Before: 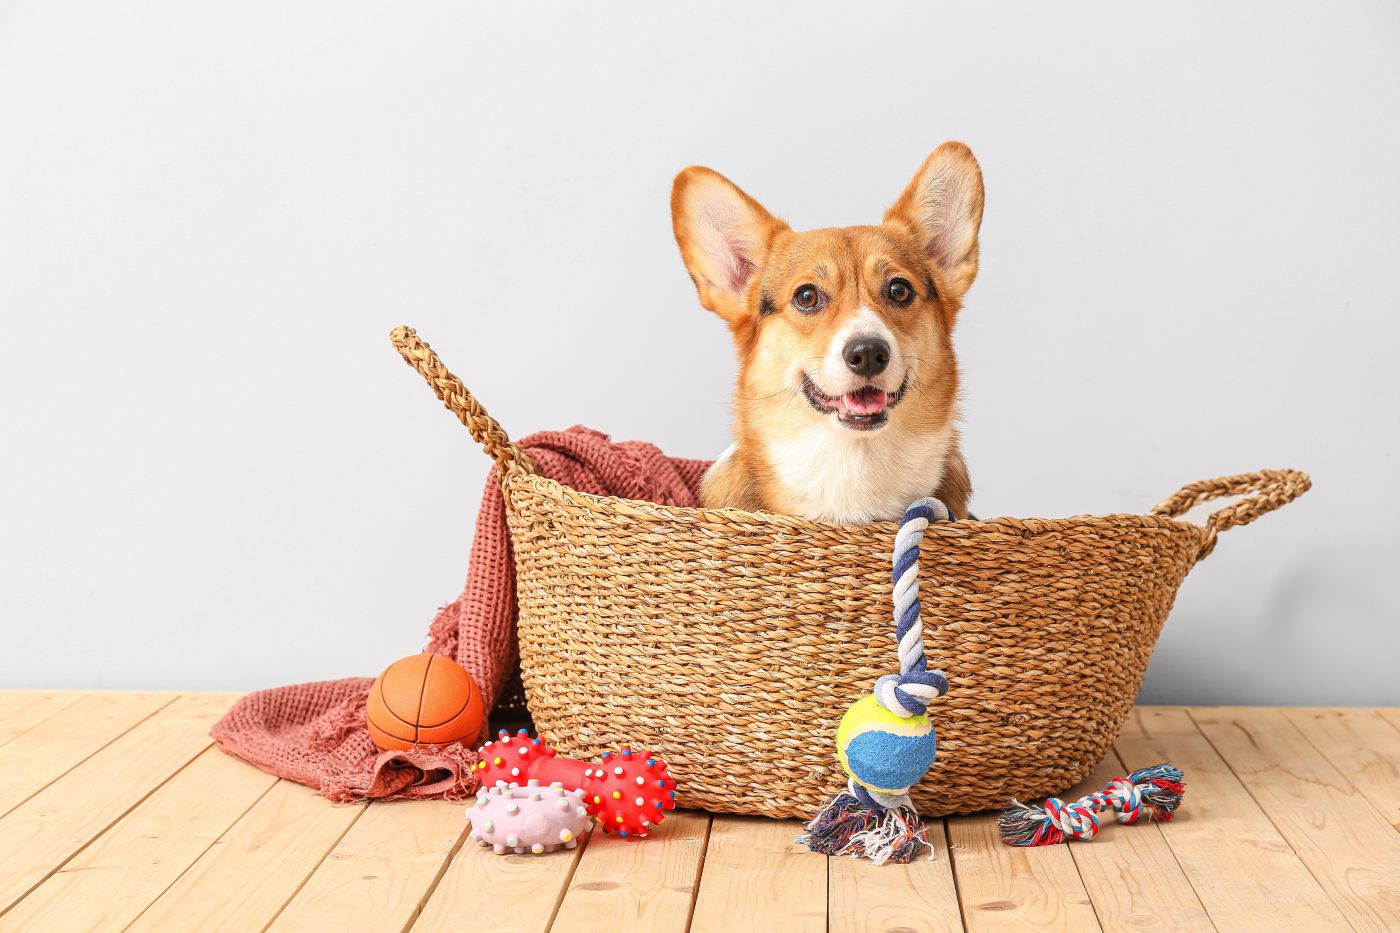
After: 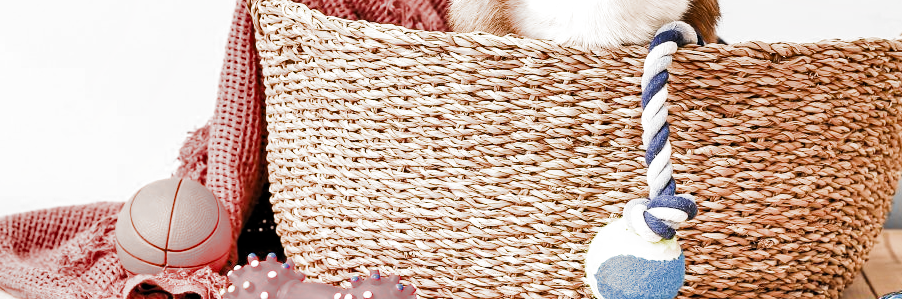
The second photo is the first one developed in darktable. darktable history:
exposure: black level correction 0, exposure 0.698 EV, compensate highlight preservation false
shadows and highlights: low approximation 0.01, soften with gaussian
crop: left 17.982%, top 51.021%, right 17.556%, bottom 16.853%
filmic rgb: black relative exposure -4.02 EV, white relative exposure 2.99 EV, hardness 3.01, contrast 1.492, add noise in highlights 0.002, color science v3 (2019), use custom middle-gray values true, contrast in highlights soft
